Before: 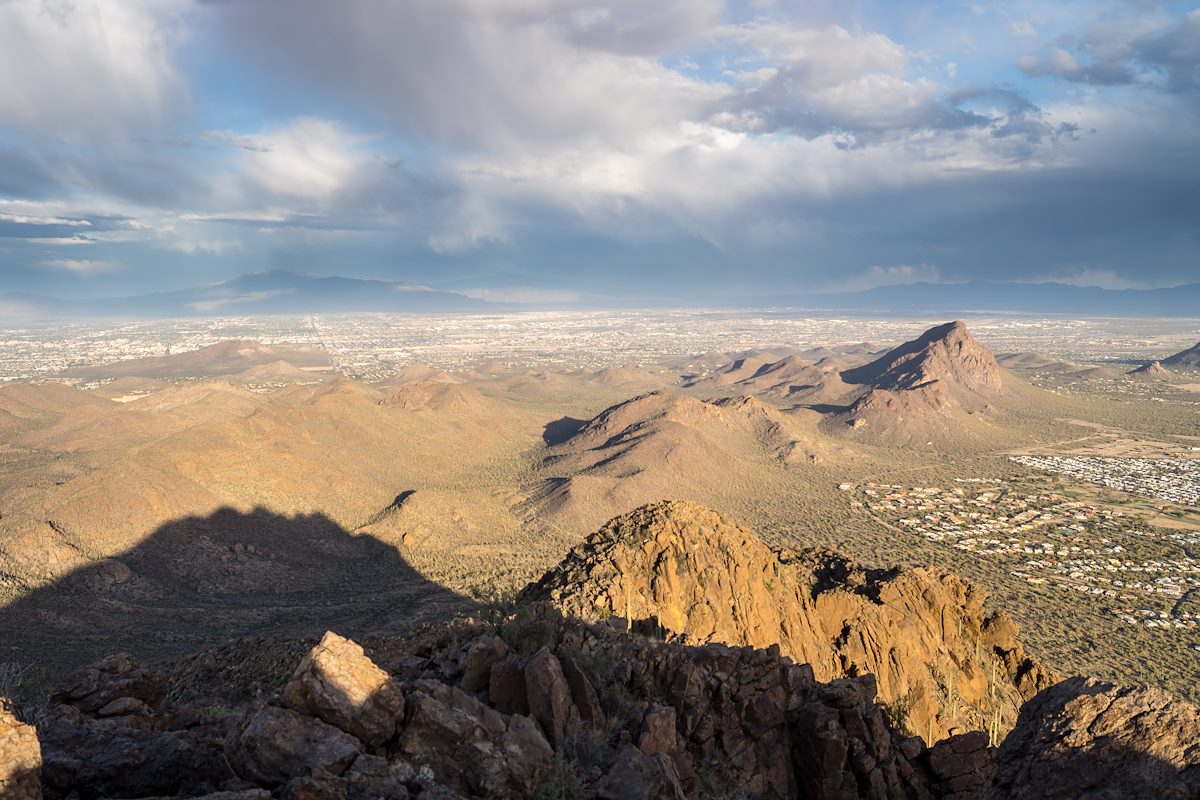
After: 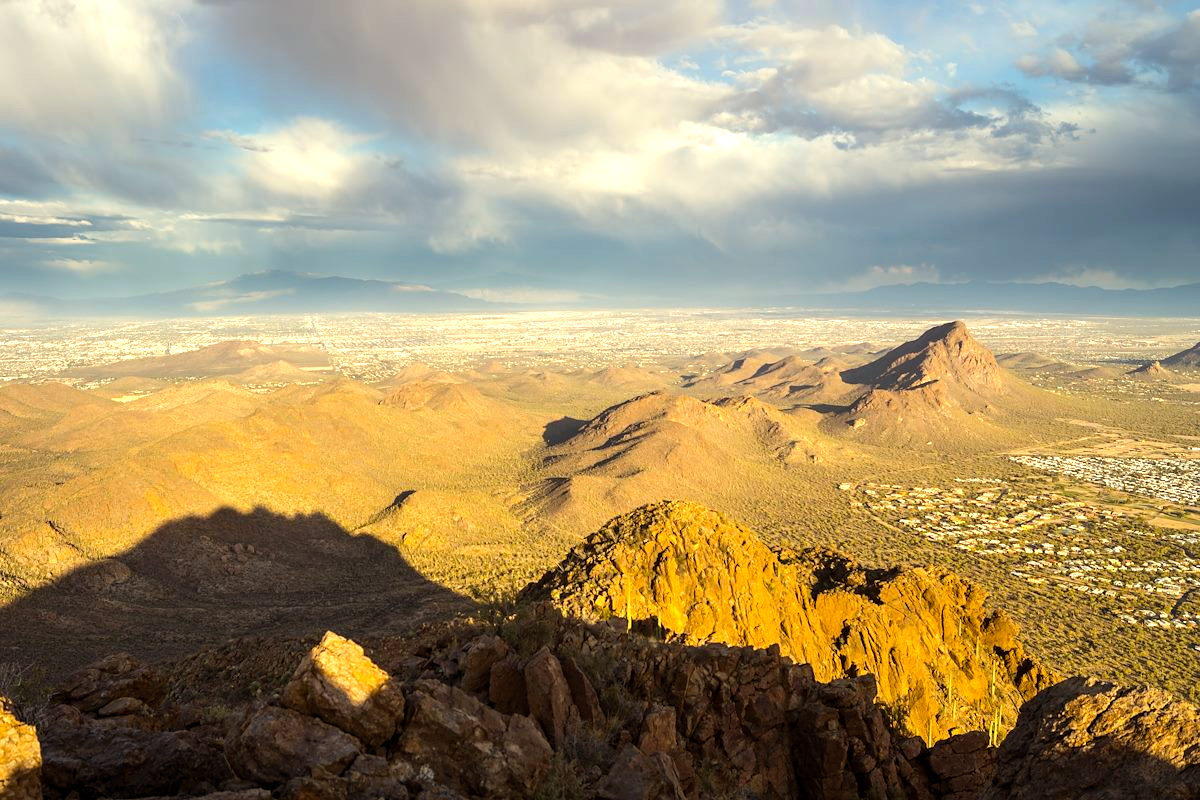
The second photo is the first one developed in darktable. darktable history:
color balance rgb: power › chroma 2.512%, power › hue 68.08°, highlights gain › luminance 5.756%, highlights gain › chroma 2.496%, highlights gain › hue 92.1°, perceptual saturation grading › global saturation 19.724%, perceptual brilliance grading › highlights 9.958%, perceptual brilliance grading › mid-tones 5.728%, global vibrance 9.367%
